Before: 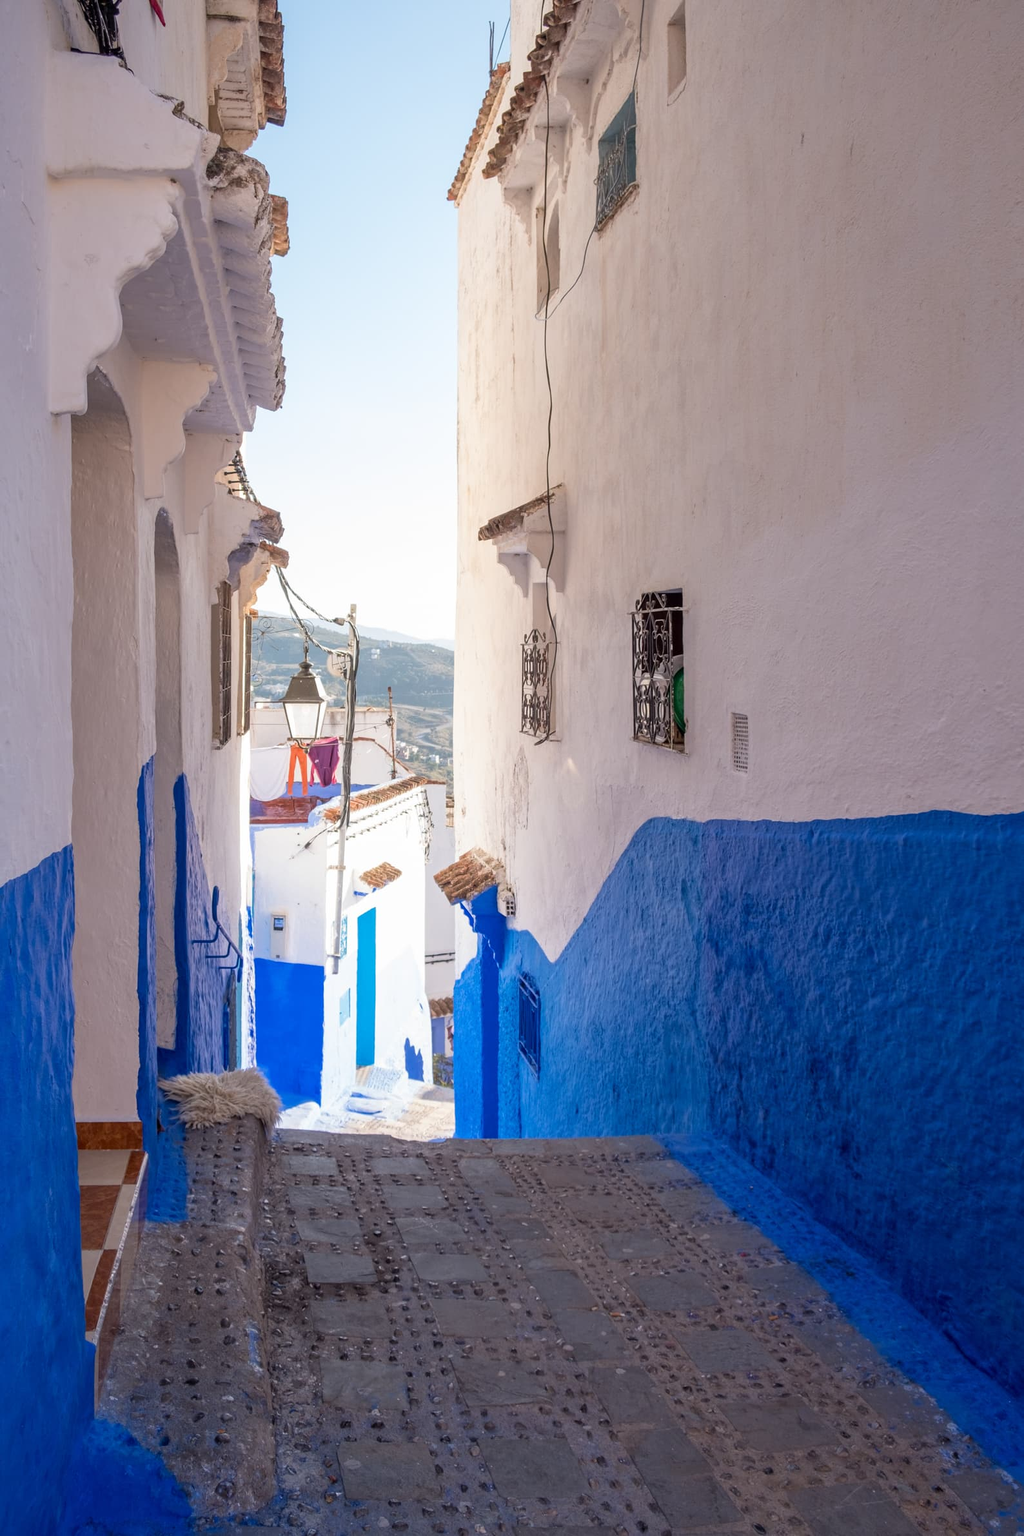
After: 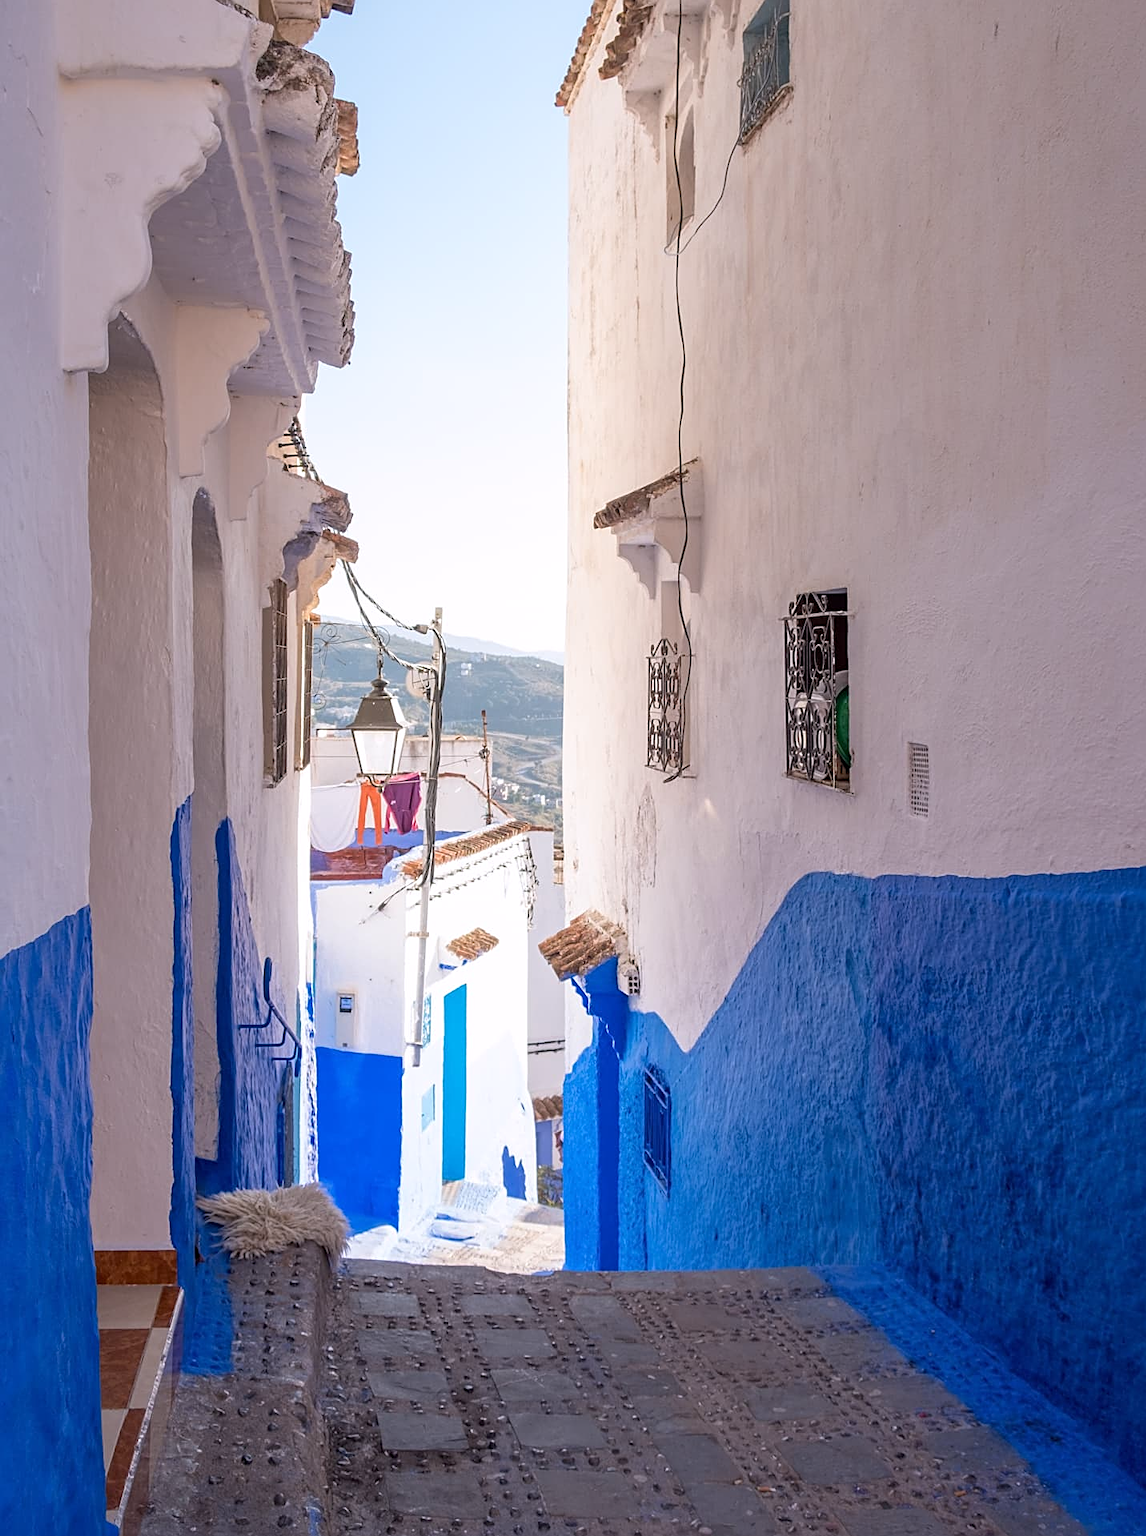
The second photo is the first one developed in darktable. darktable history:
white balance: red 1.009, blue 1.027
sharpen: on, module defaults
crop: top 7.49%, right 9.717%, bottom 11.943%
